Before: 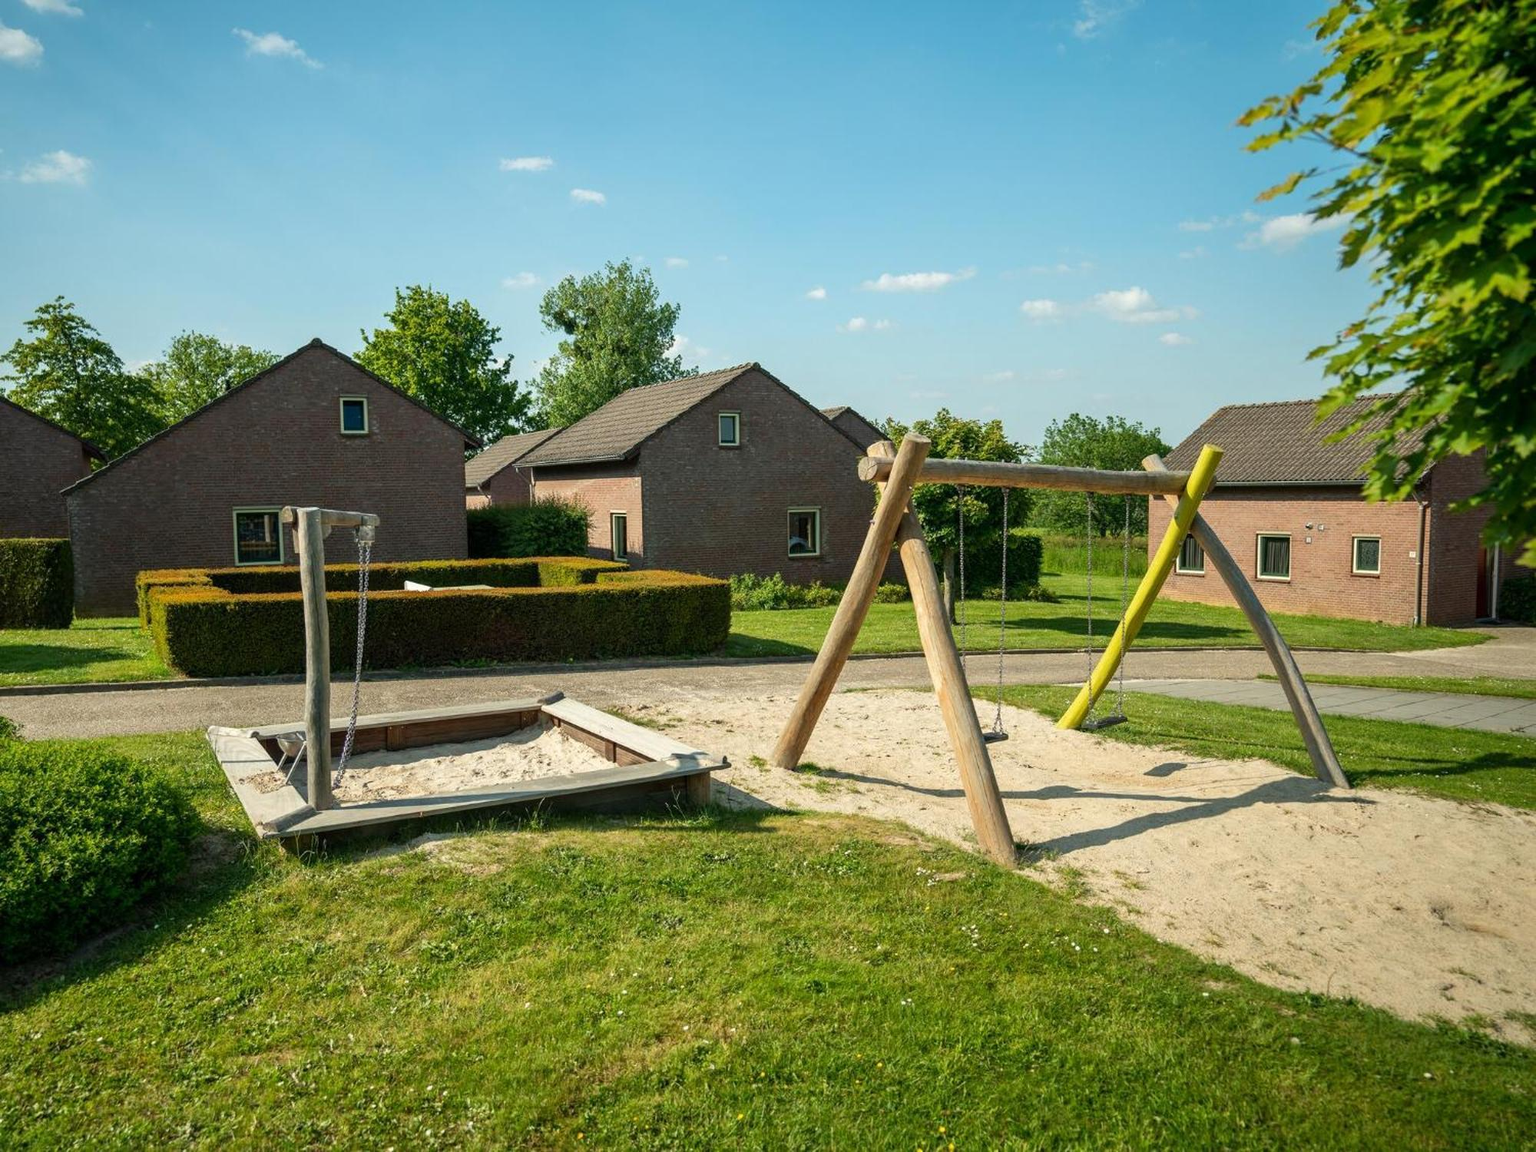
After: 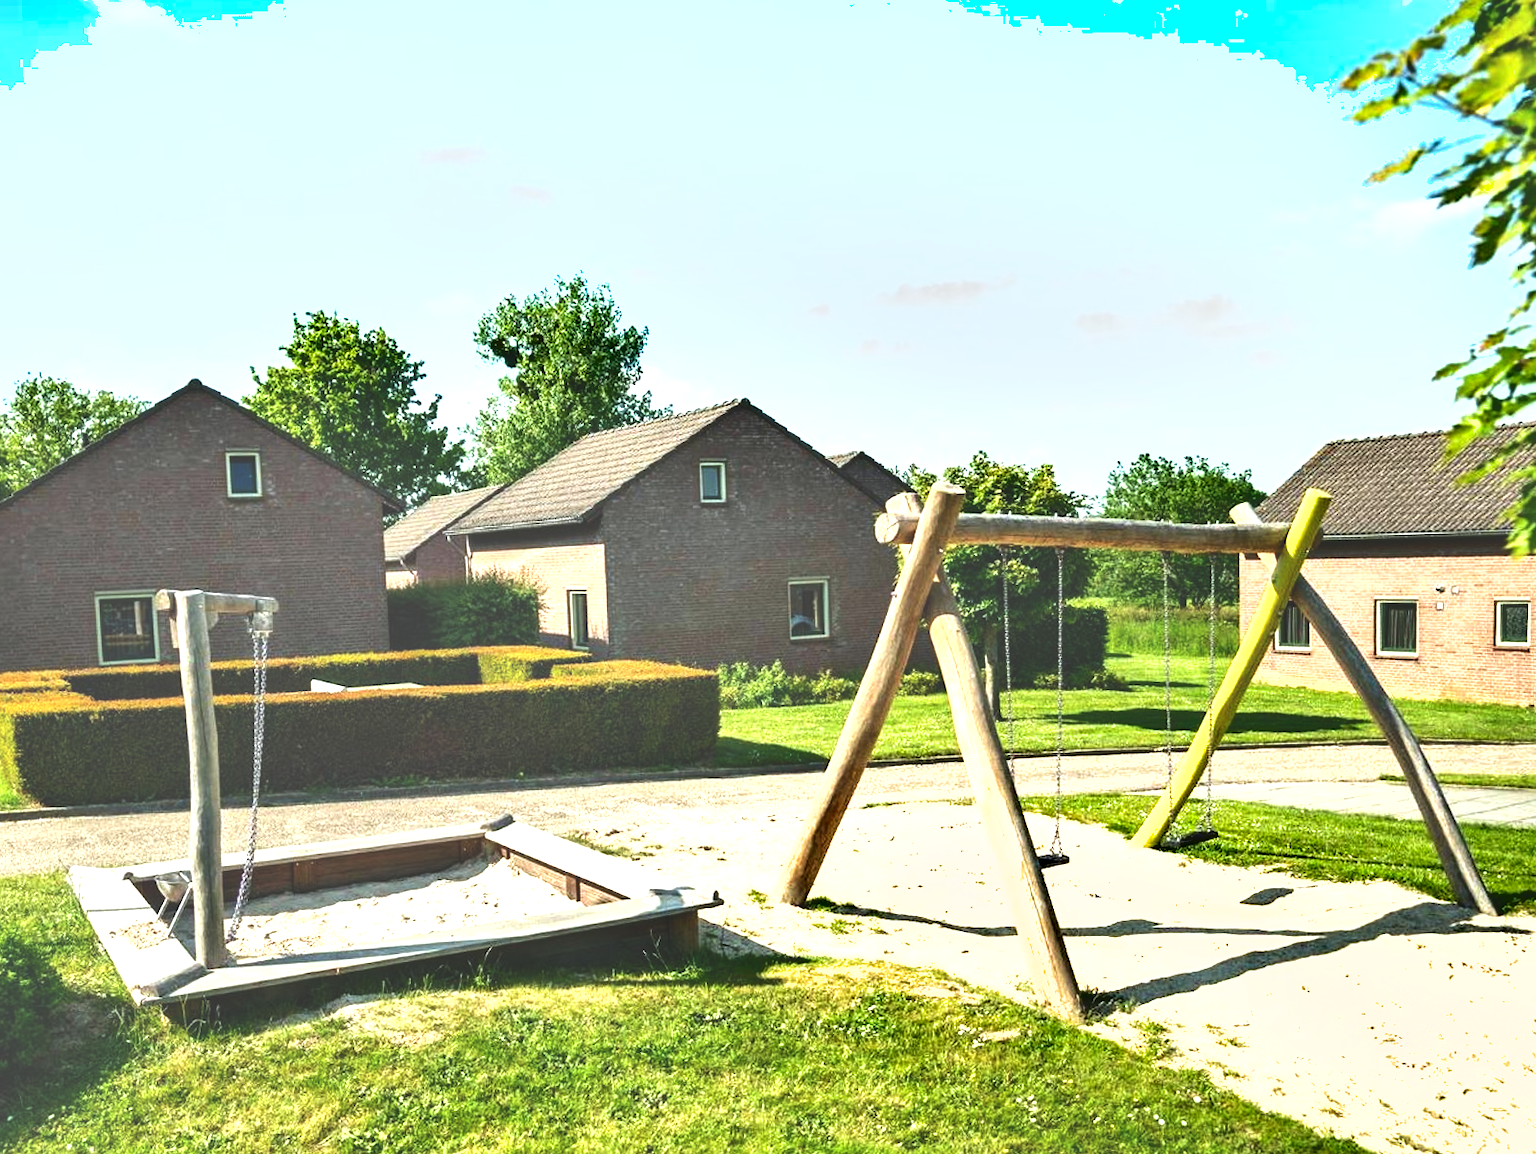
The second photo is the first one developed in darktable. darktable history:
exposure: black level correction -0.023, exposure 1.397 EV, compensate highlight preservation false
crop and rotate: left 10.77%, top 5.1%, right 10.41%, bottom 16.76%
white balance: red 0.983, blue 1.036
rotate and perspective: rotation -1.17°, automatic cropping off
shadows and highlights: shadows color adjustment 97.66%, soften with gaussian
